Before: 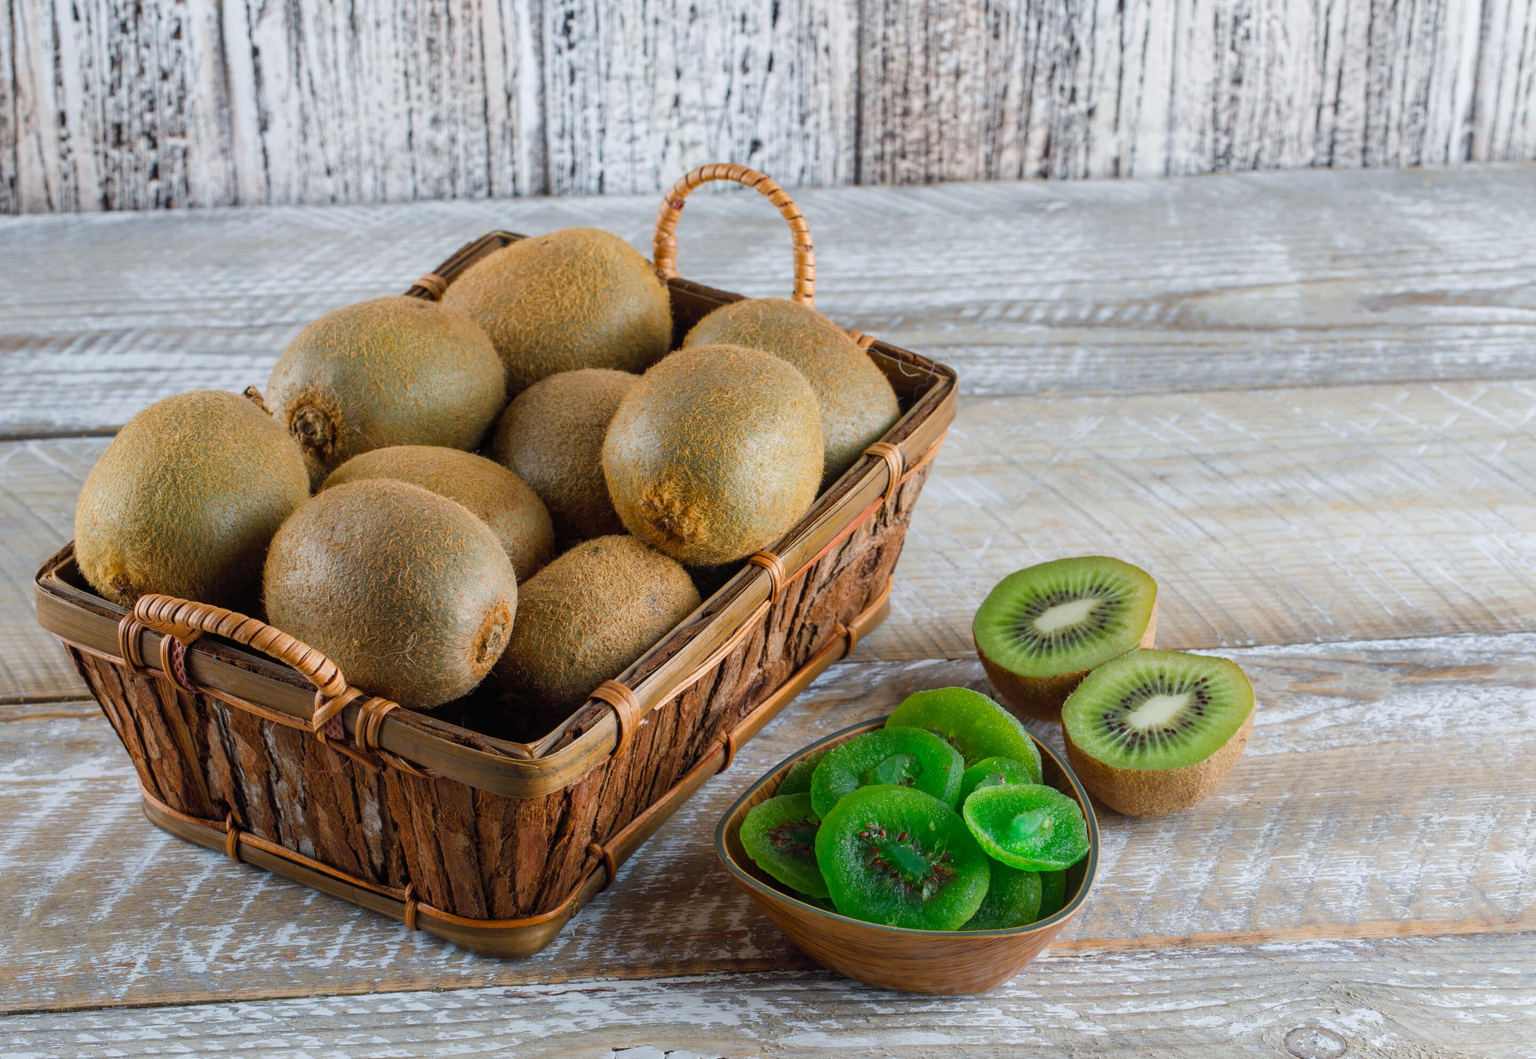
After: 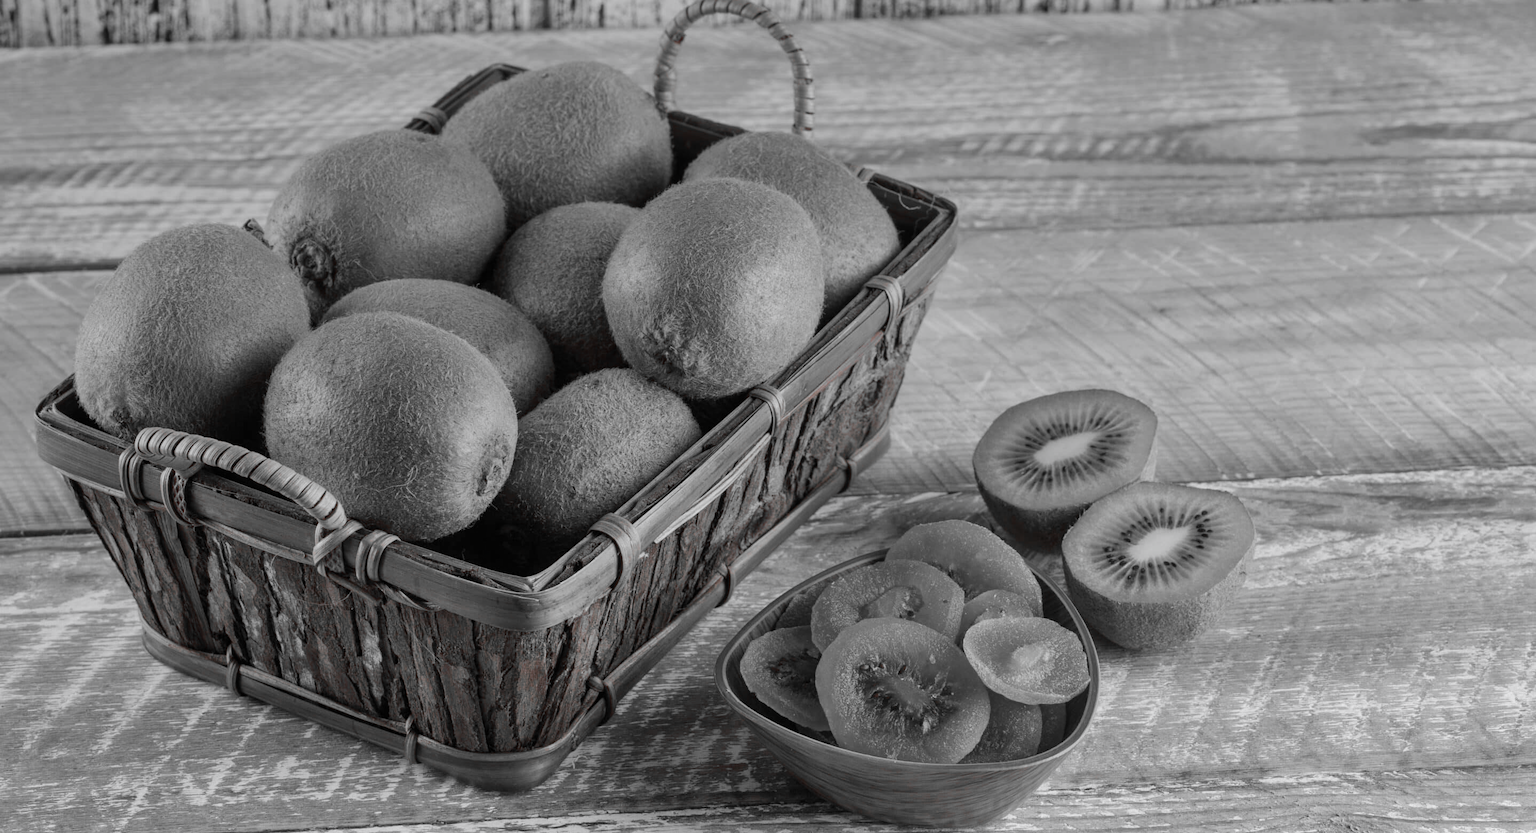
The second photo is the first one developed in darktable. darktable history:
crop and rotate: top 15.774%, bottom 5.506%
color zones: curves: ch1 [(0, 0.006) (0.094, 0.285) (0.171, 0.001) (0.429, 0.001) (0.571, 0.003) (0.714, 0.004) (0.857, 0.004) (1, 0.006)]
graduated density: on, module defaults
shadows and highlights: highlights color adjustment 0%, low approximation 0.01, soften with gaussian
white balance: red 0.766, blue 1.537
